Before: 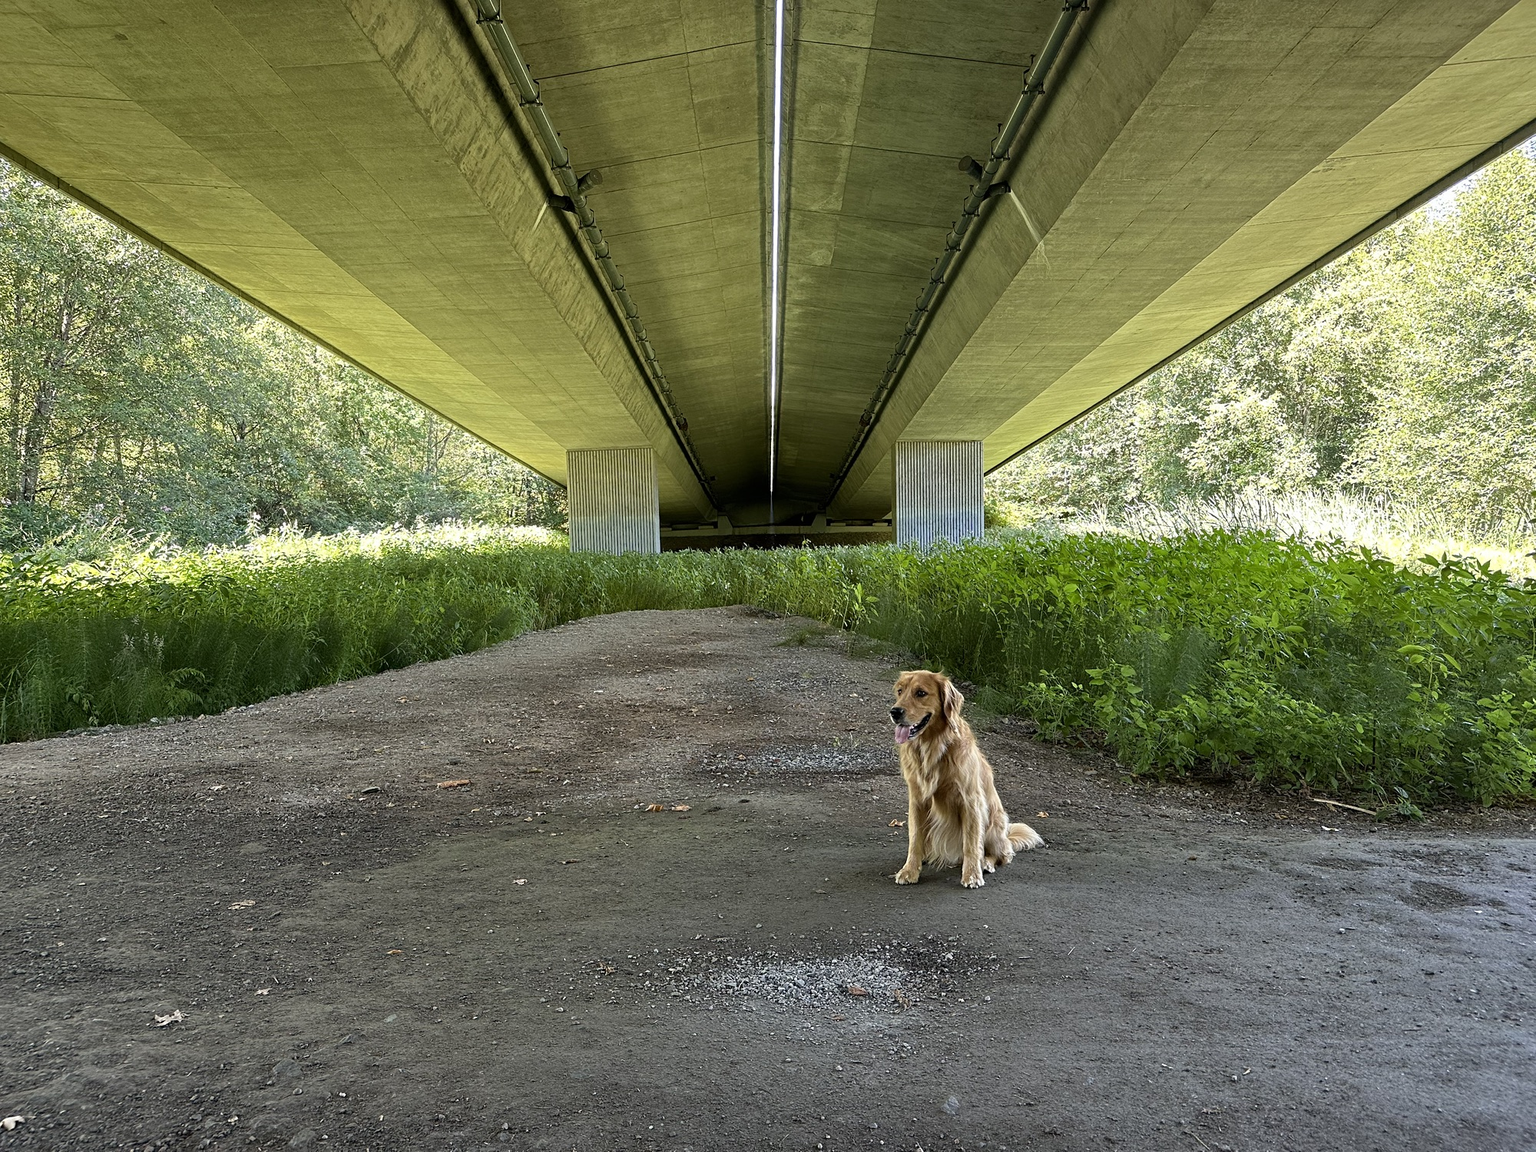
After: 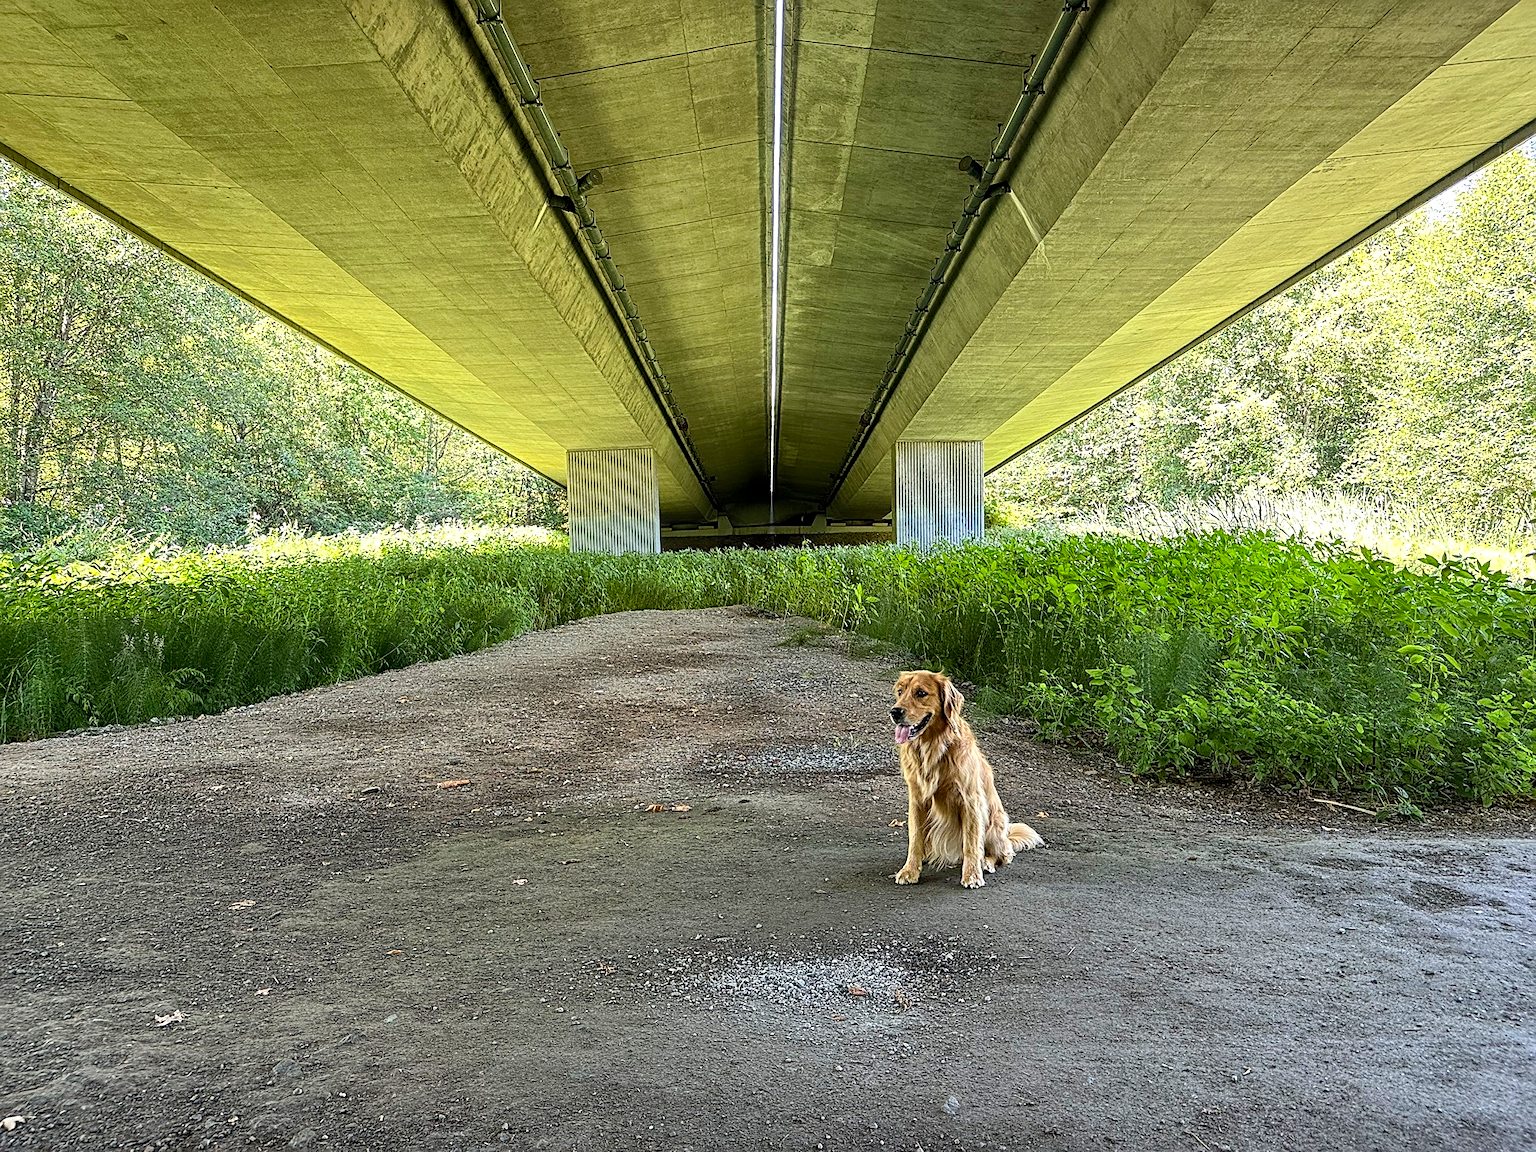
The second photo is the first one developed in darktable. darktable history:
local contrast: on, module defaults
sharpen: on, module defaults
contrast brightness saturation: contrast 0.2, brightness 0.16, saturation 0.22
